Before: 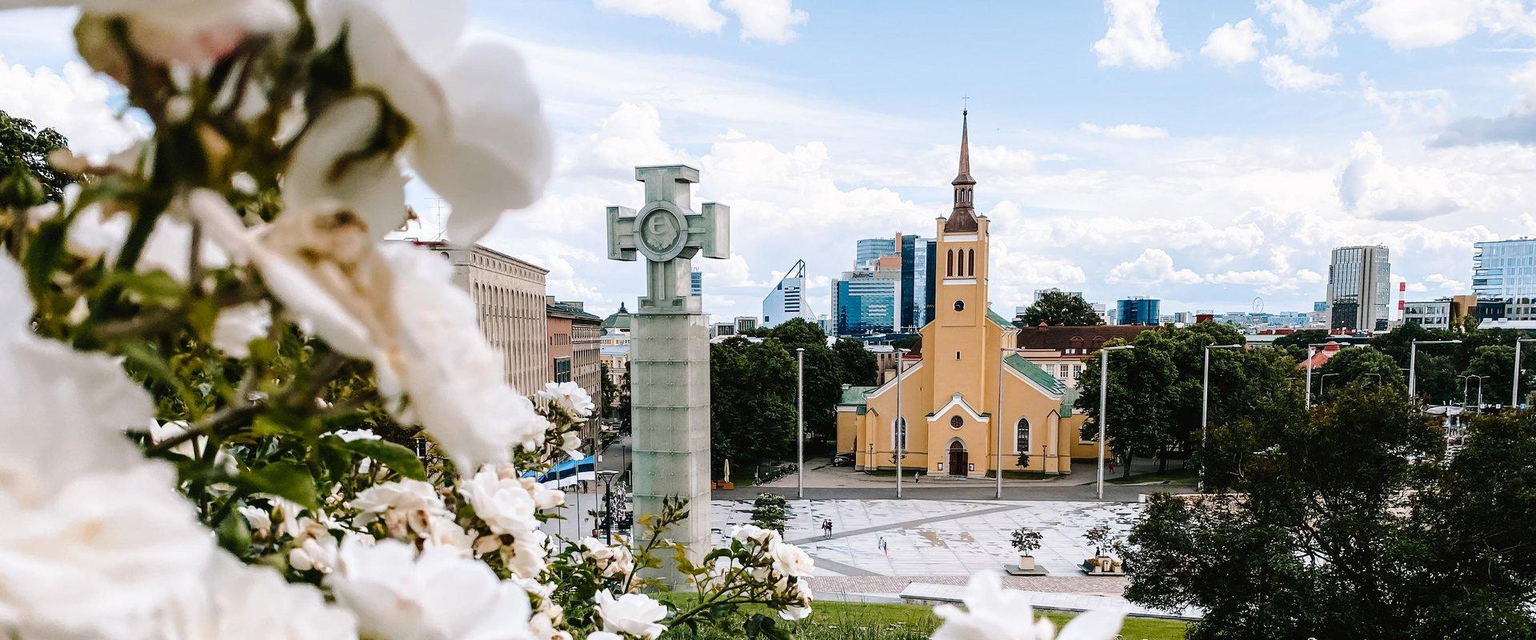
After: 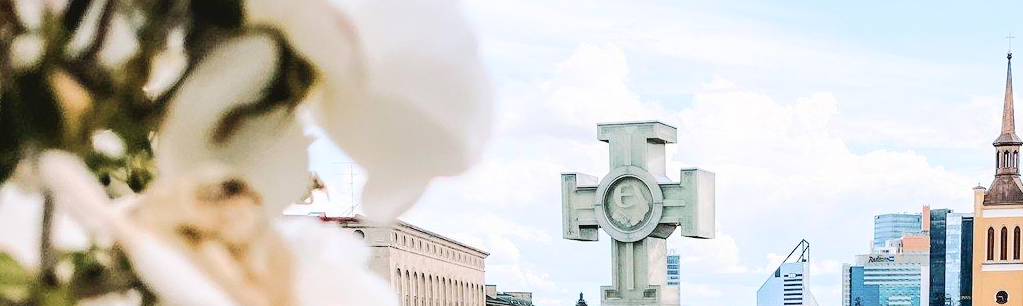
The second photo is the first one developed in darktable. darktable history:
crop: left 10.309%, top 10.664%, right 36.39%, bottom 51.042%
contrast brightness saturation: brightness 0.123
shadows and highlights: shadows 43.37, highlights 8.24
tone curve: curves: ch0 [(0, 0) (0.003, 0.014) (0.011, 0.017) (0.025, 0.023) (0.044, 0.035) (0.069, 0.04) (0.1, 0.062) (0.136, 0.099) (0.177, 0.152) (0.224, 0.214) (0.277, 0.291) (0.335, 0.383) (0.399, 0.487) (0.468, 0.581) (0.543, 0.662) (0.623, 0.738) (0.709, 0.802) (0.801, 0.871) (0.898, 0.936) (1, 1)], color space Lab, independent channels
